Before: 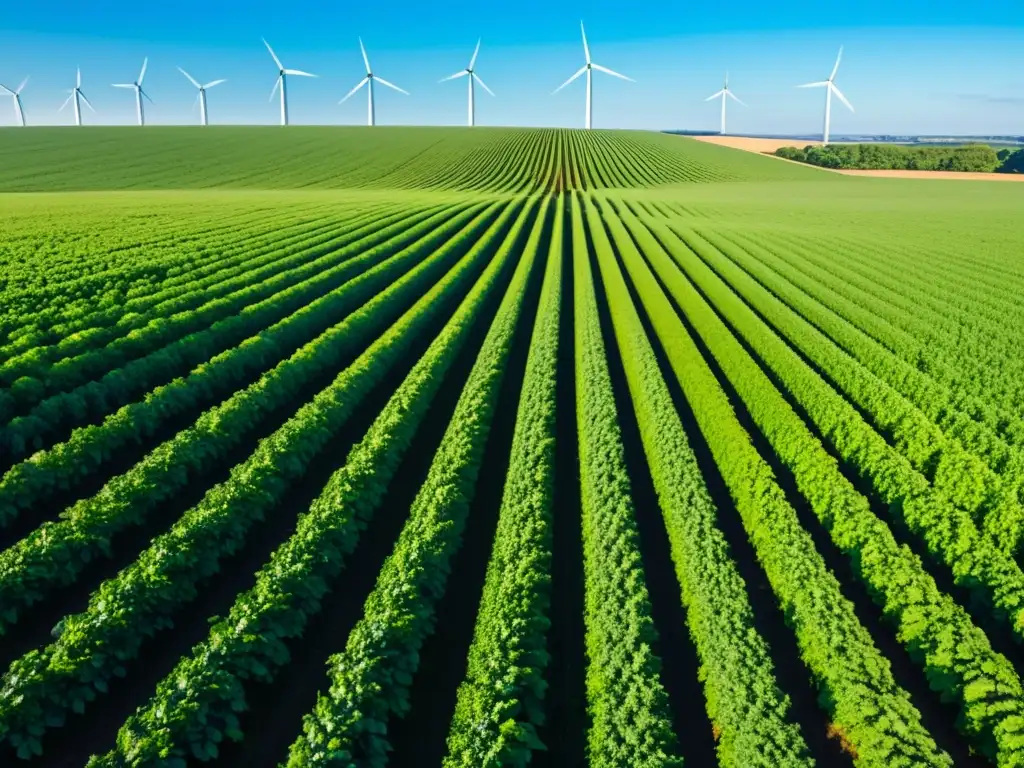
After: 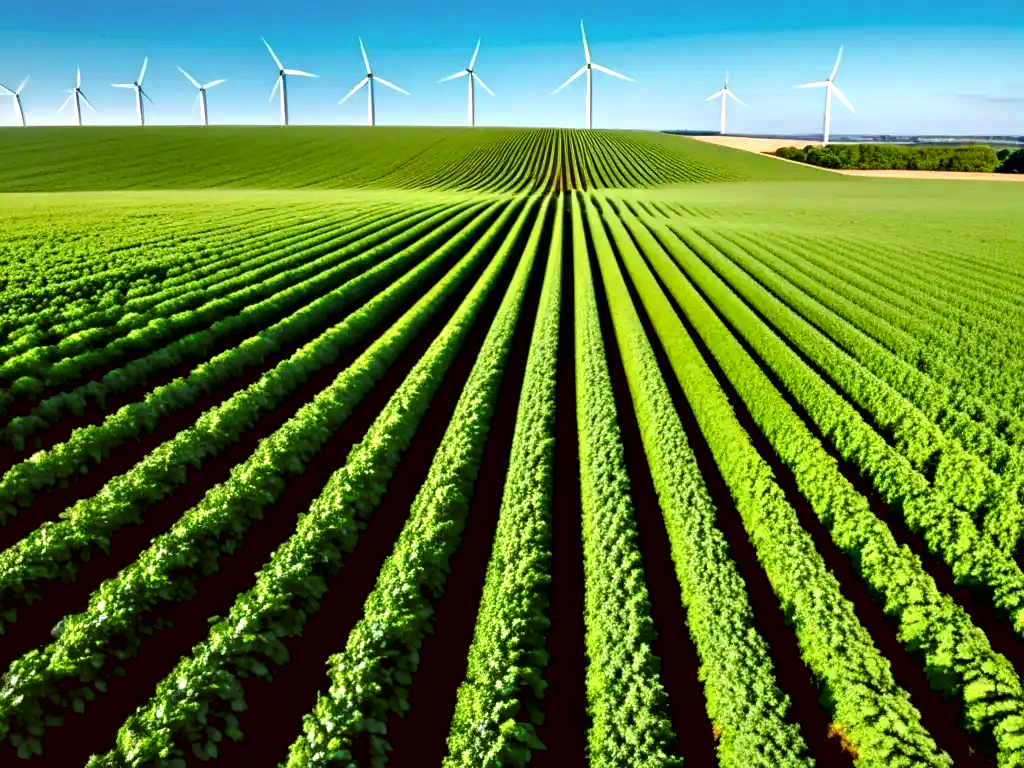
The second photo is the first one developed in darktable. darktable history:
contrast equalizer: y [[0.6 ×6], [0.55 ×6], [0 ×6], [0 ×6], [0 ×6]]
color correction: highlights a* -0.45, highlights b* 0.161, shadows a* 4.31, shadows b* 20.07
local contrast: mode bilateral grid, contrast 21, coarseness 100, detail 150%, midtone range 0.2
